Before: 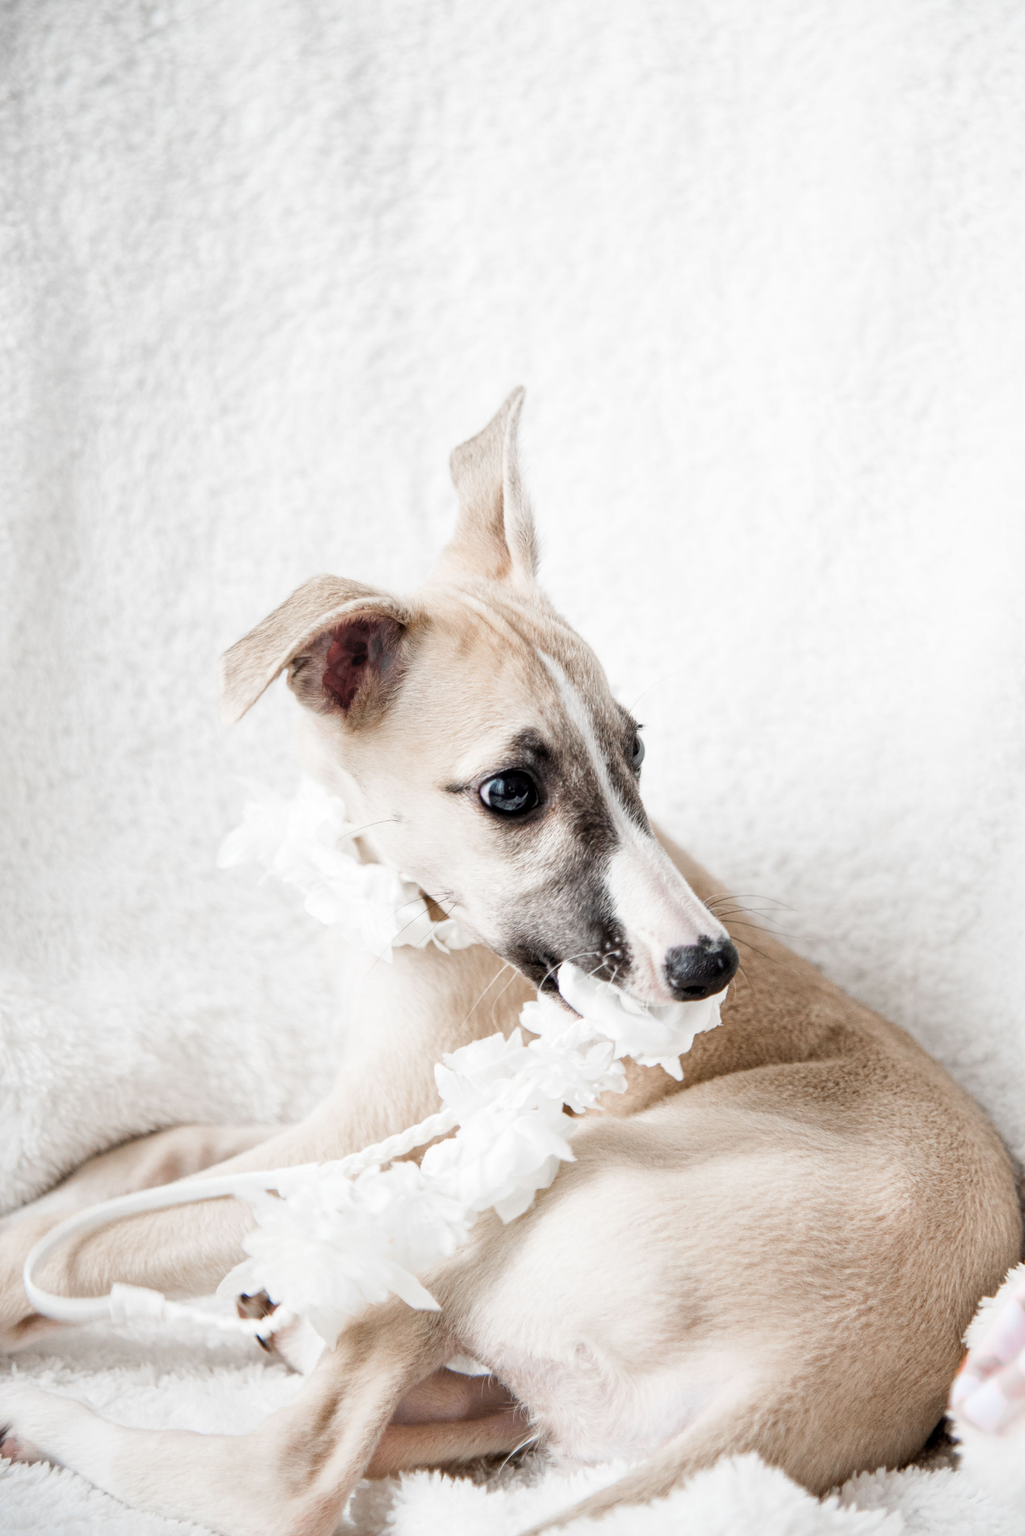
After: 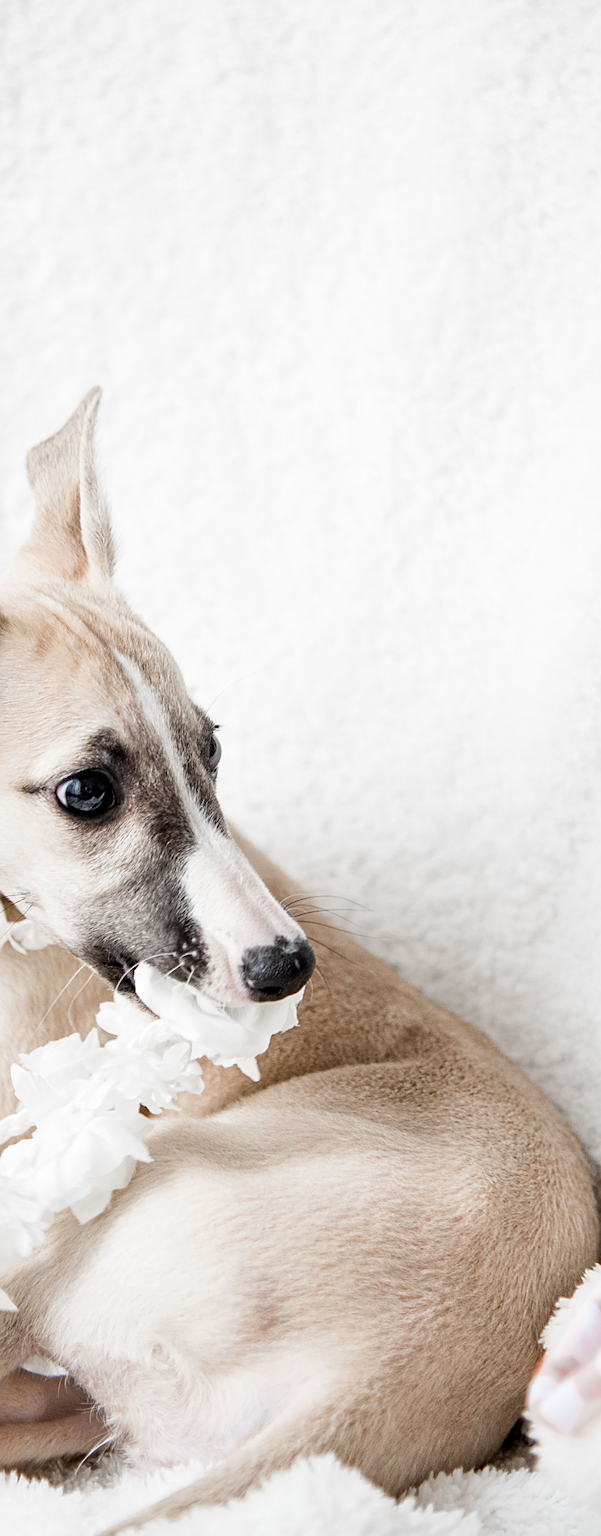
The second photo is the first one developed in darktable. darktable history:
crop: left 41.396%
sharpen: amount 0.475
